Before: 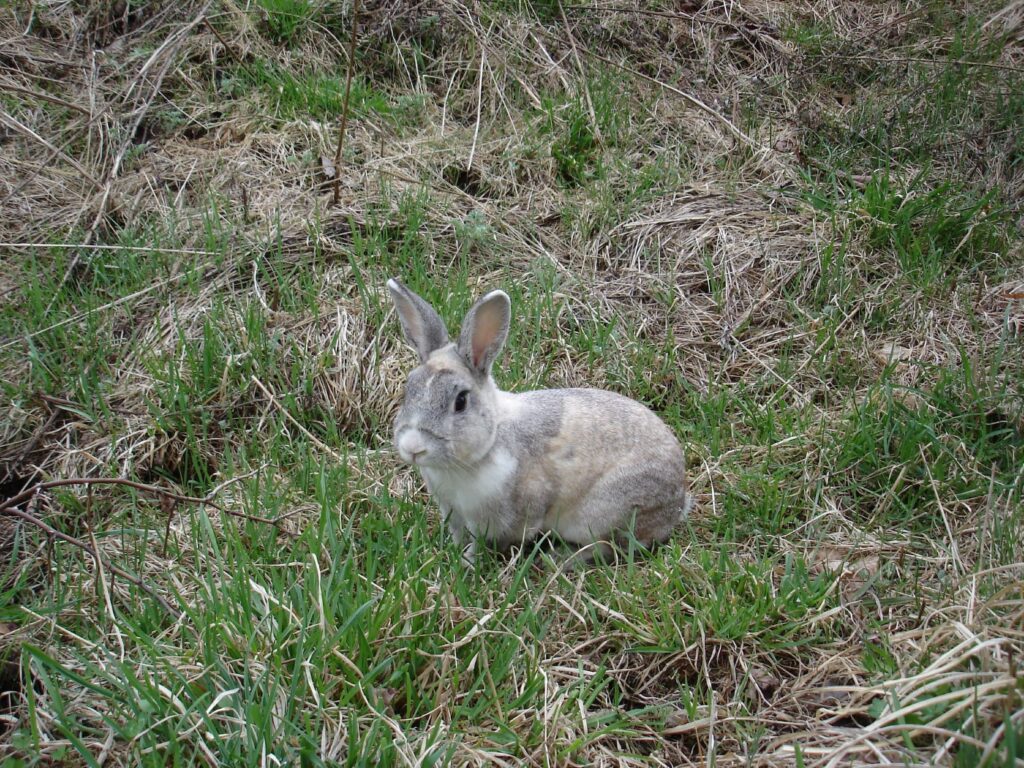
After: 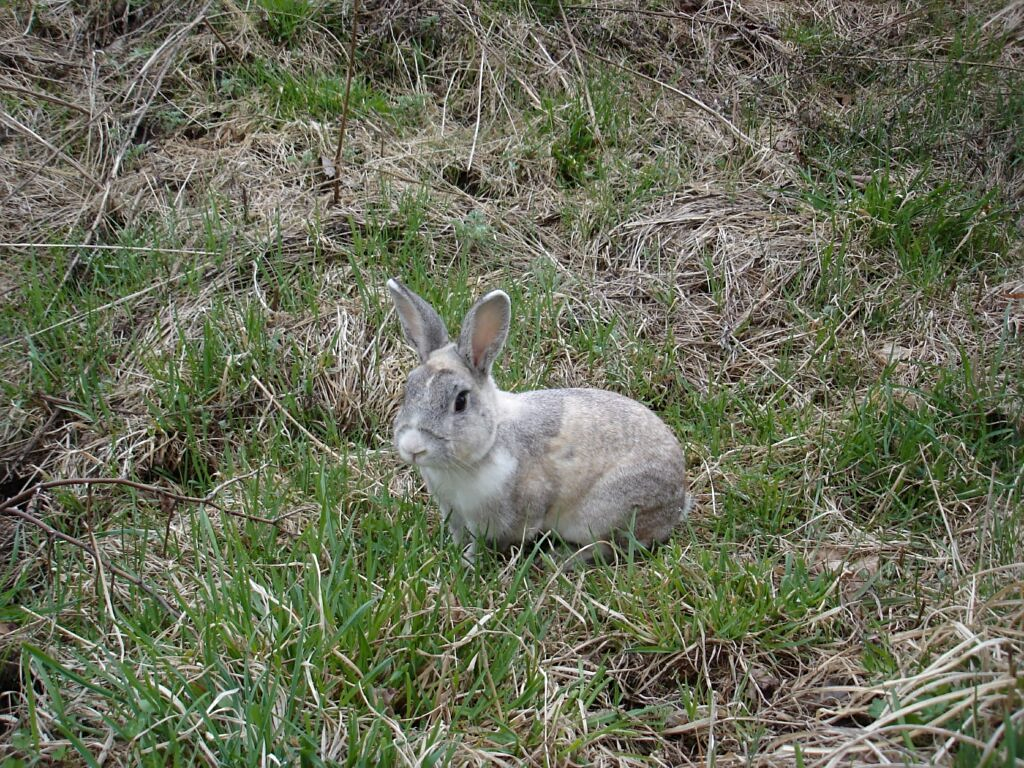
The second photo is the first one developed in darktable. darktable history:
sharpen: amount 0.2
color zones: curves: ch1 [(0, 0.455) (0.063, 0.455) (0.286, 0.495) (0.429, 0.5) (0.571, 0.5) (0.714, 0.5) (0.857, 0.5) (1, 0.455)]; ch2 [(0, 0.532) (0.063, 0.521) (0.233, 0.447) (0.429, 0.489) (0.571, 0.5) (0.714, 0.5) (0.857, 0.5) (1, 0.532)]
